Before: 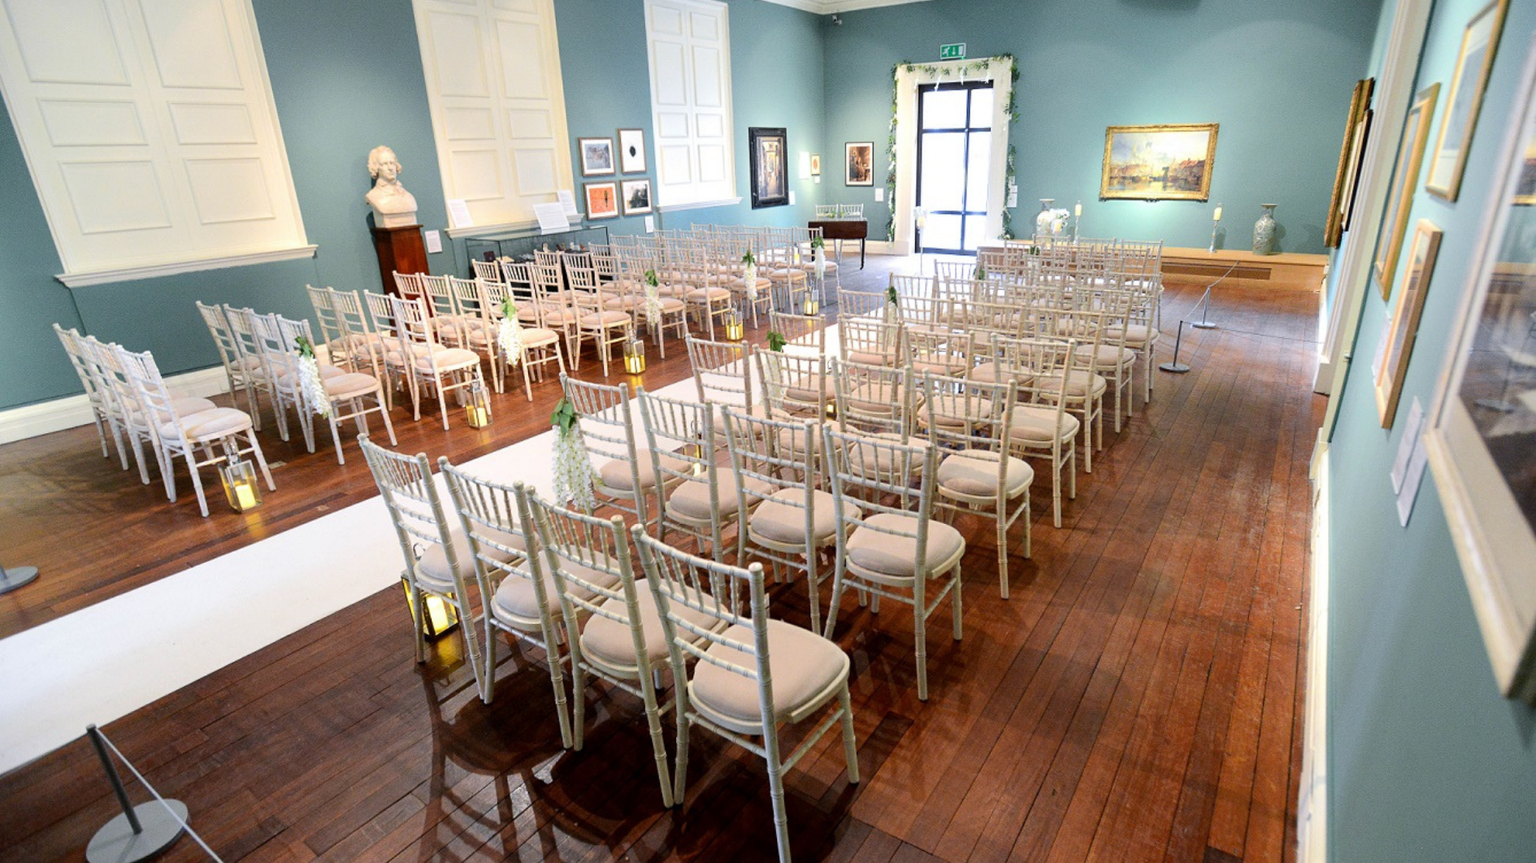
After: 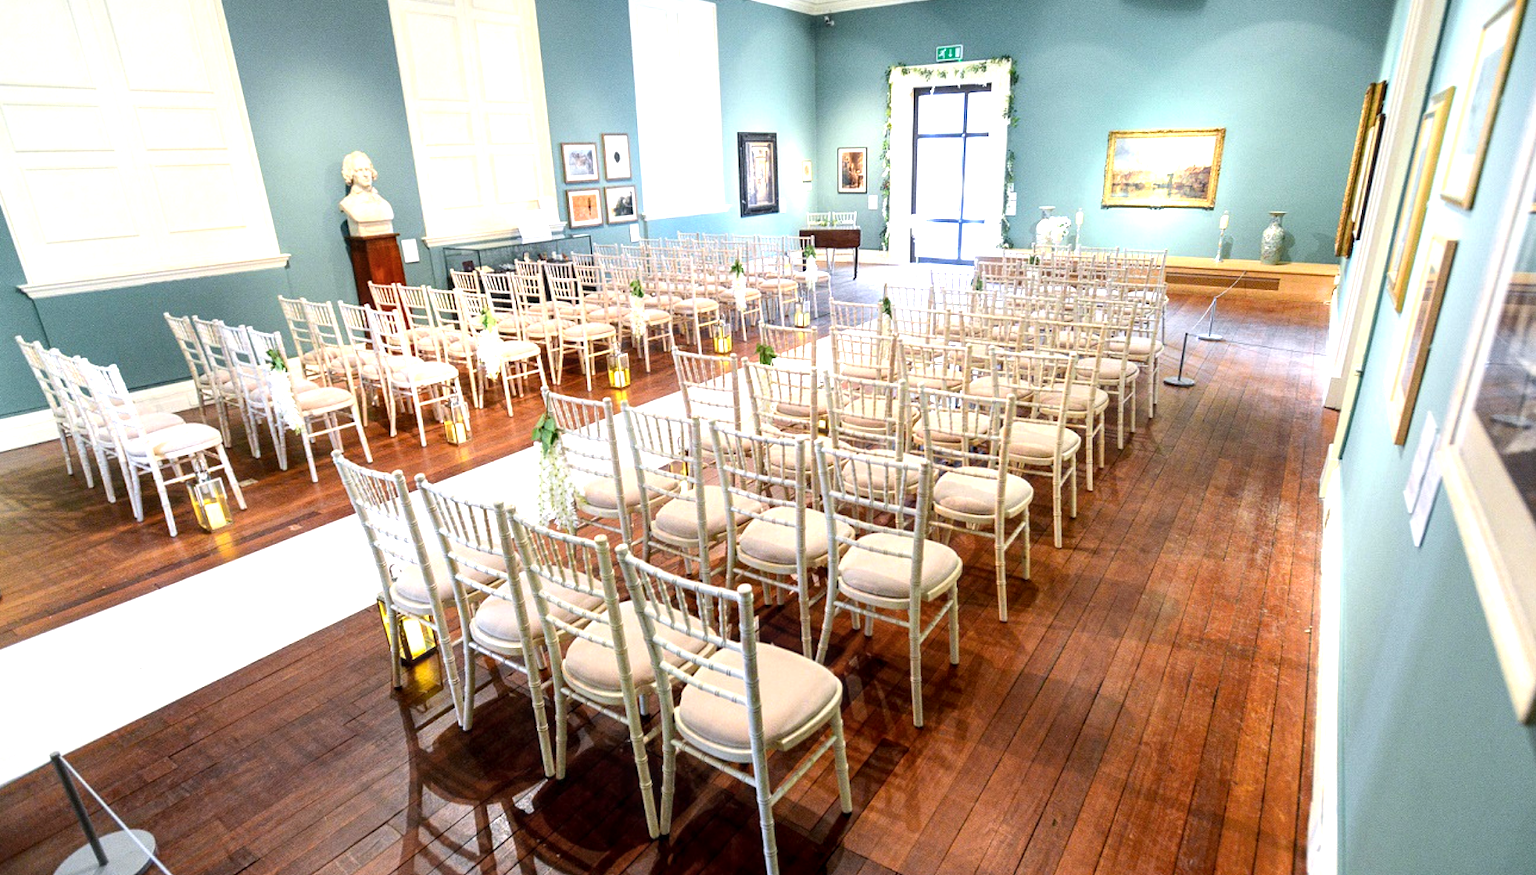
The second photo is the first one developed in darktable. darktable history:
crop and rotate: left 2.536%, right 1.107%, bottom 2.246%
exposure: black level correction 0, exposure 0.7 EV, compensate exposure bias true, compensate highlight preservation false
color balance rgb: global vibrance 20%
local contrast: detail 130%
